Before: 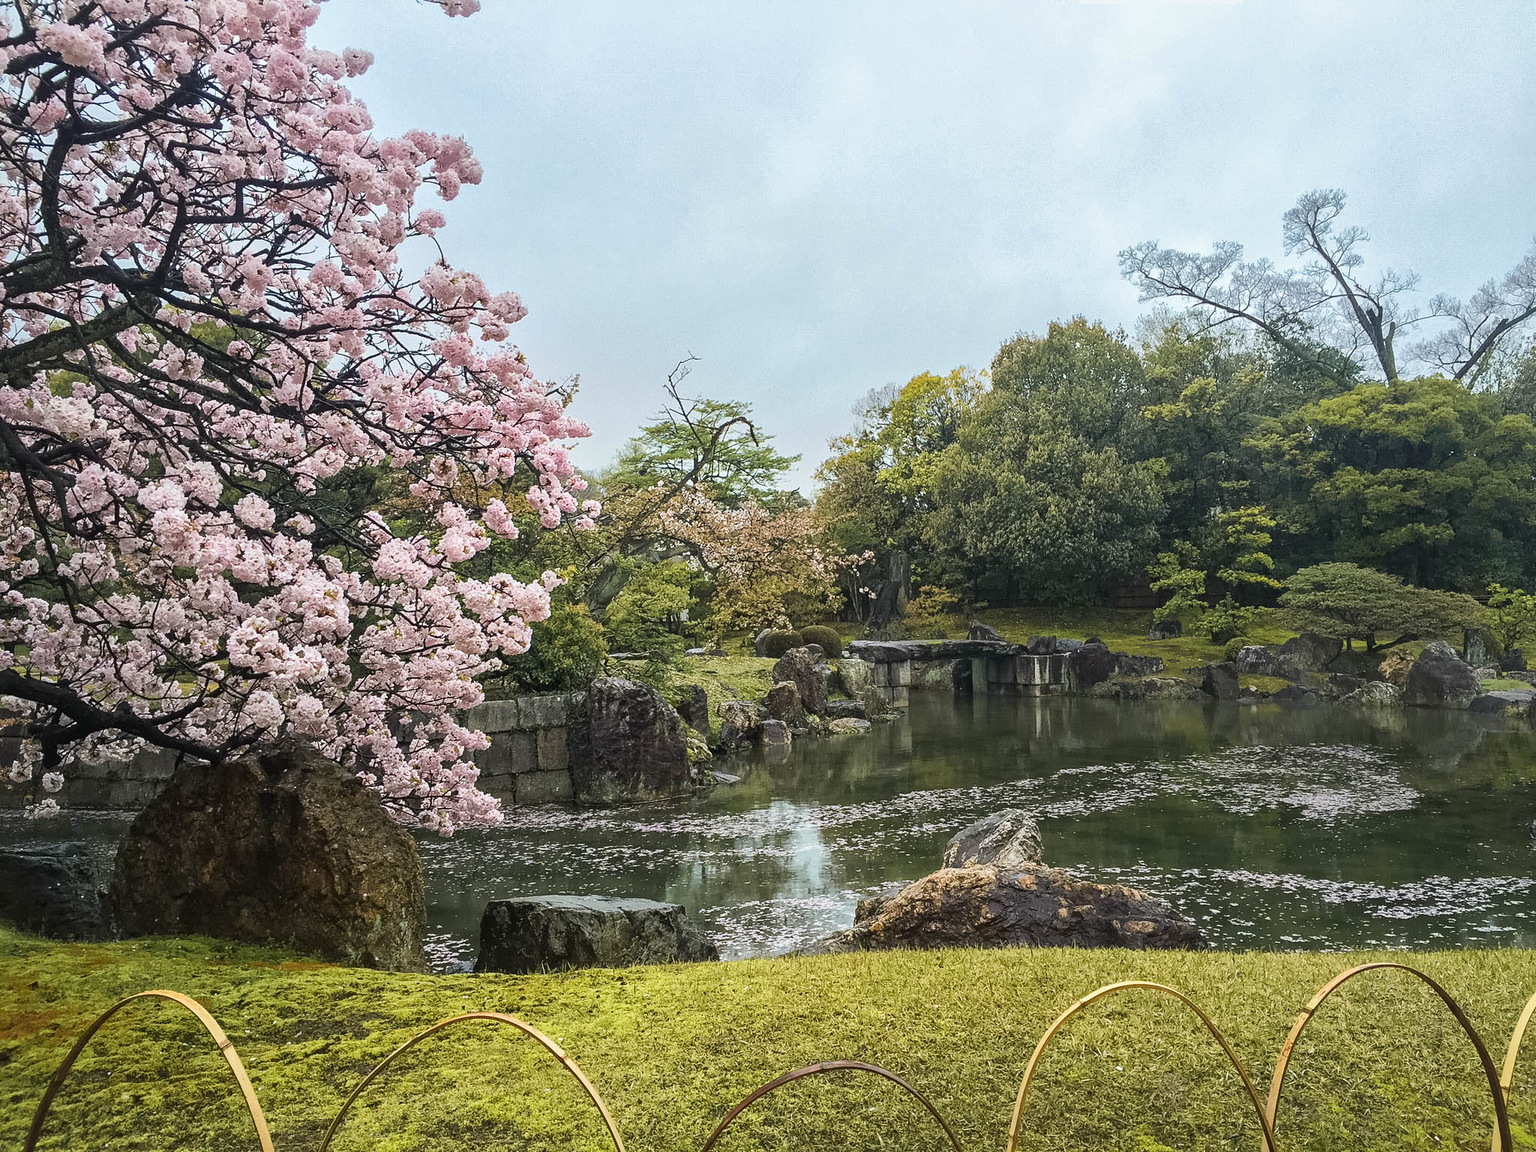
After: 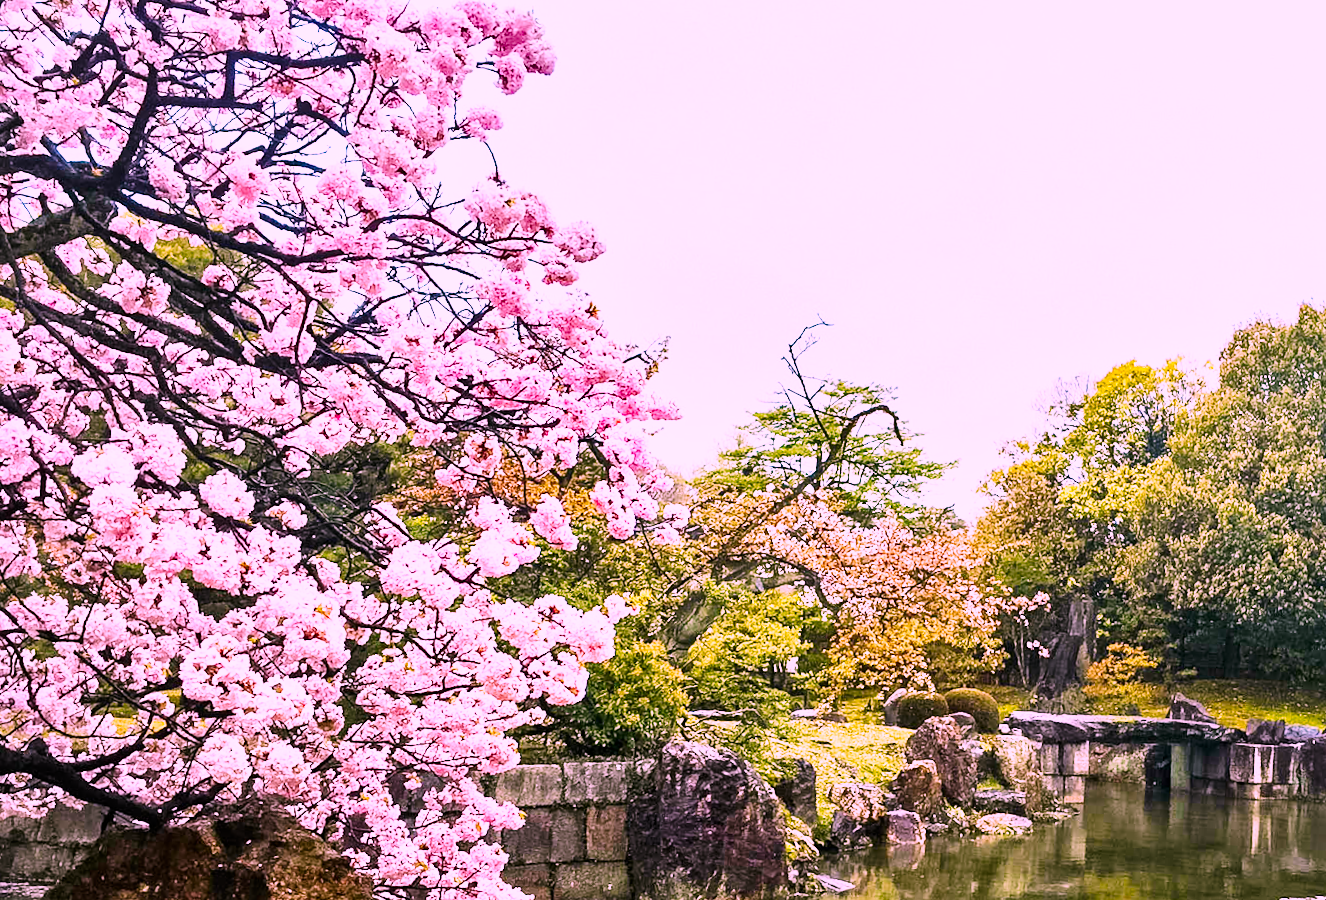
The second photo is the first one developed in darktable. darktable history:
local contrast: mode bilateral grid, contrast 20, coarseness 50, detail 120%, midtone range 0.2
rotate and perspective: rotation -1.77°, lens shift (horizontal) 0.004, automatic cropping off
color correction: highlights a* 19.5, highlights b* -11.53, saturation 1.69
shadows and highlights: soften with gaussian
base curve: curves: ch0 [(0, 0) (0.007, 0.004) (0.027, 0.03) (0.046, 0.07) (0.207, 0.54) (0.442, 0.872) (0.673, 0.972) (1, 1)], preserve colors none
crop and rotate: angle -4.99°, left 2.122%, top 6.945%, right 27.566%, bottom 30.519%
